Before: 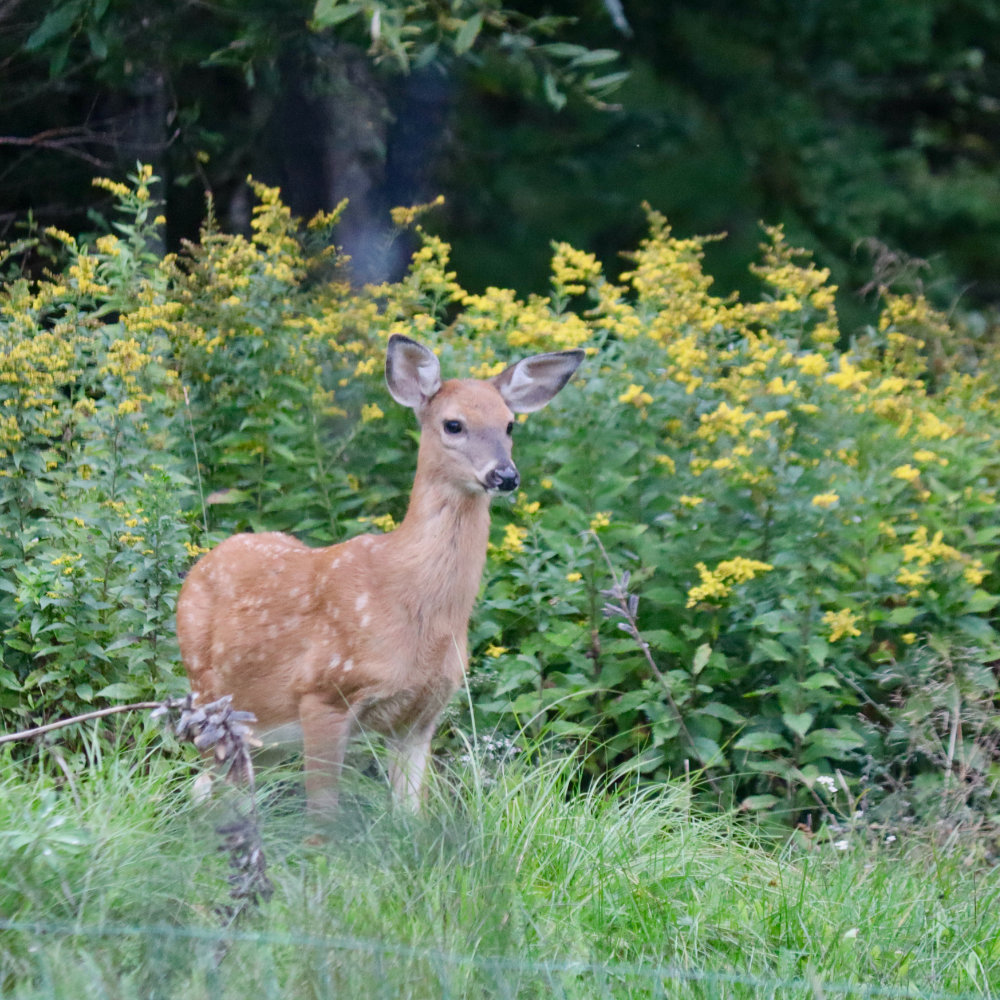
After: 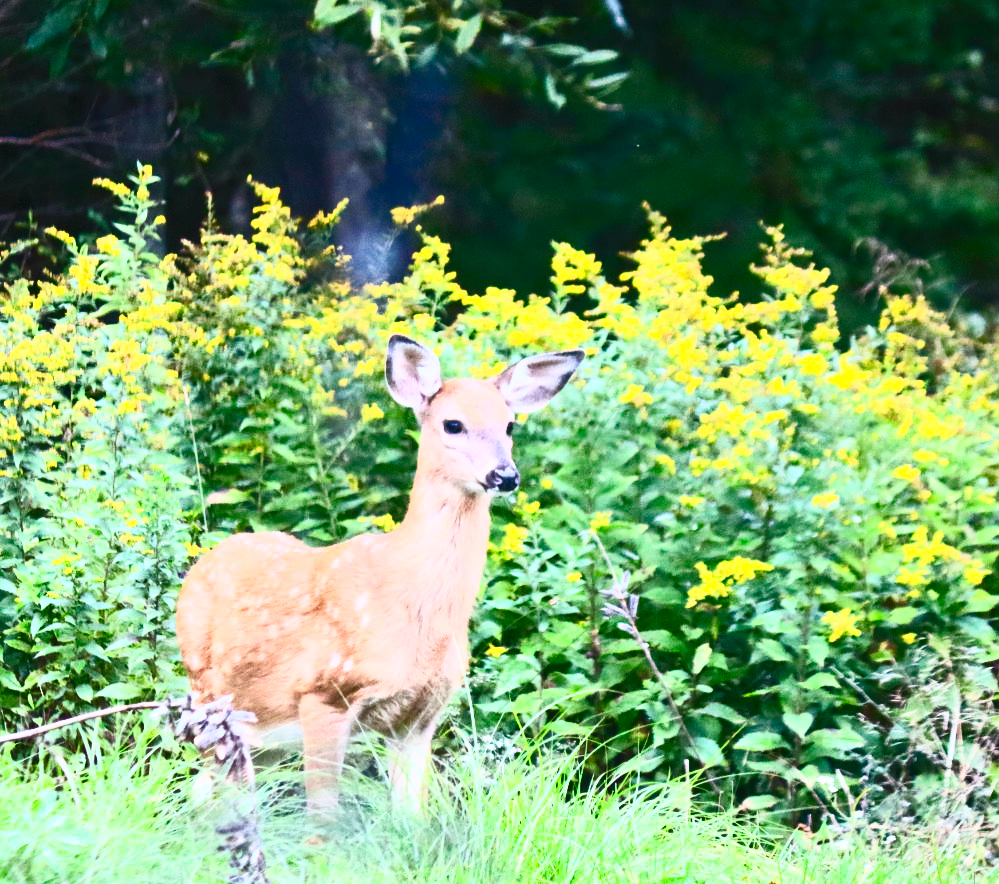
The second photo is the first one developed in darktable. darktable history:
crop and rotate: top 0%, bottom 11.555%
contrast brightness saturation: contrast 0.827, brightness 0.594, saturation 0.59
